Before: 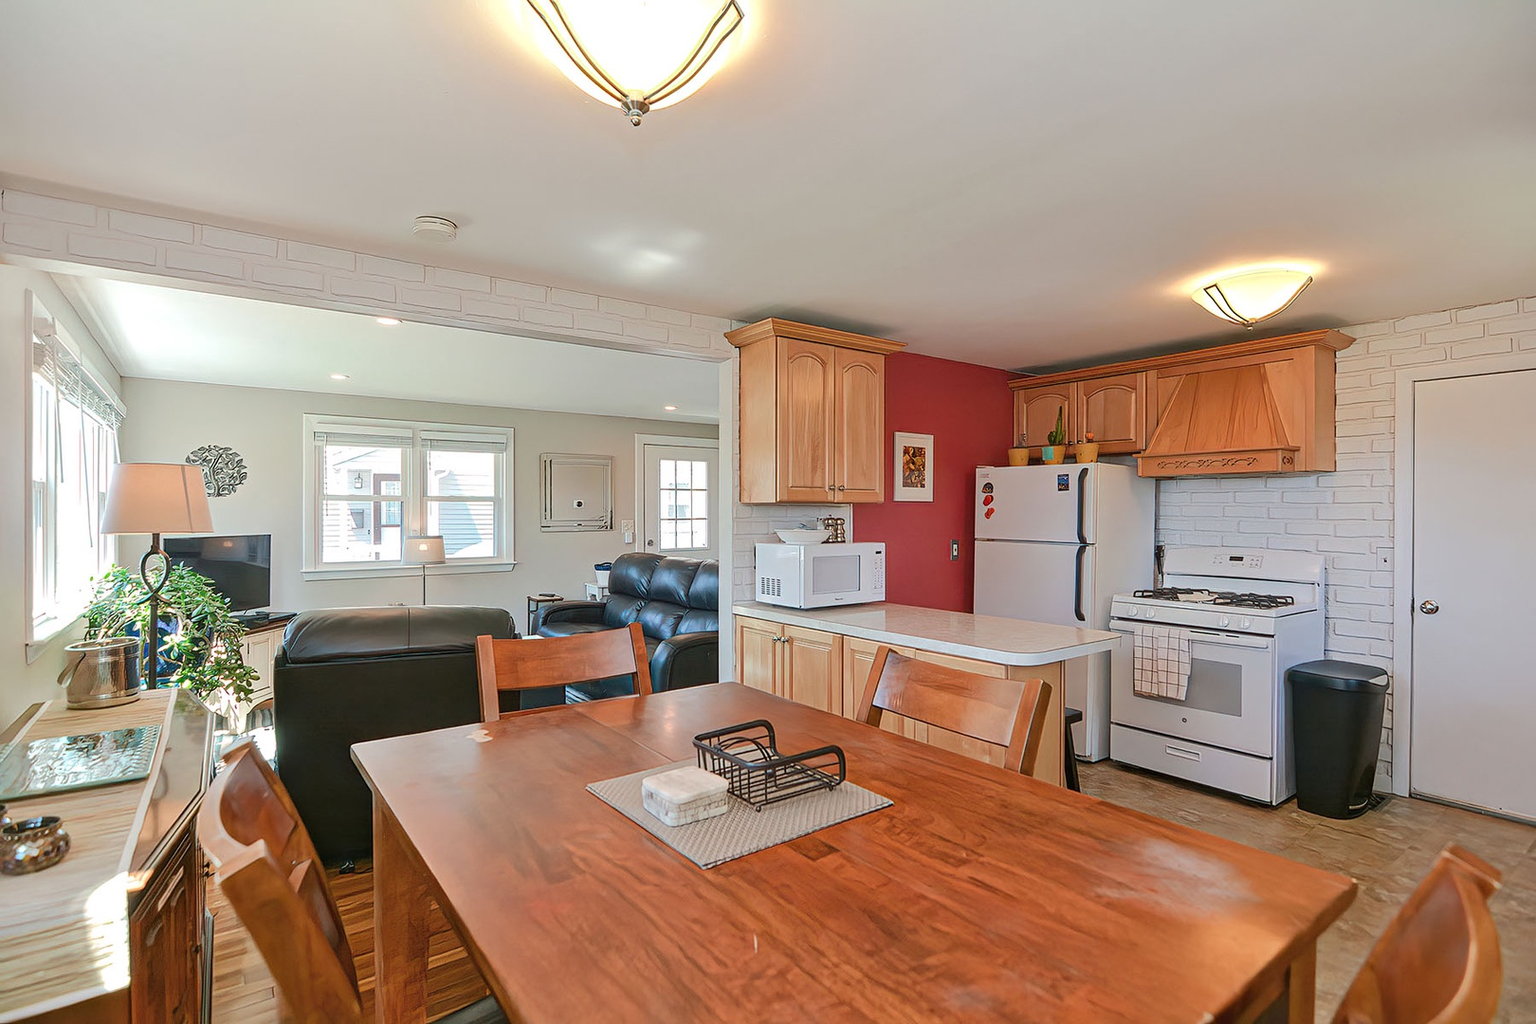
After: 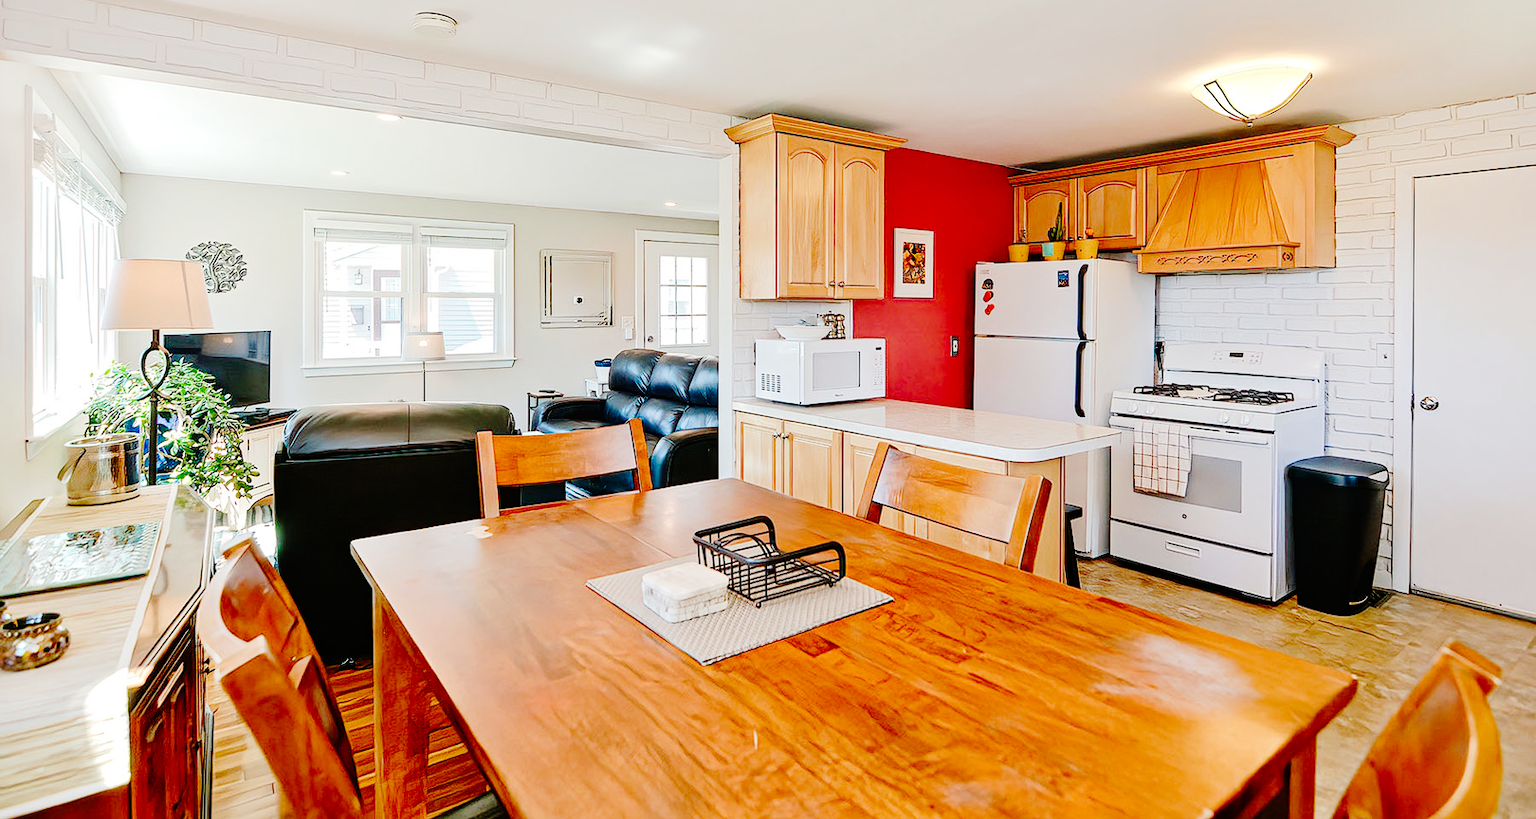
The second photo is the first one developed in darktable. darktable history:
base curve: curves: ch0 [(0, 0) (0.036, 0.01) (0.123, 0.254) (0.258, 0.504) (0.507, 0.748) (1, 1)], preserve colors none
crop and rotate: top 19.908%
